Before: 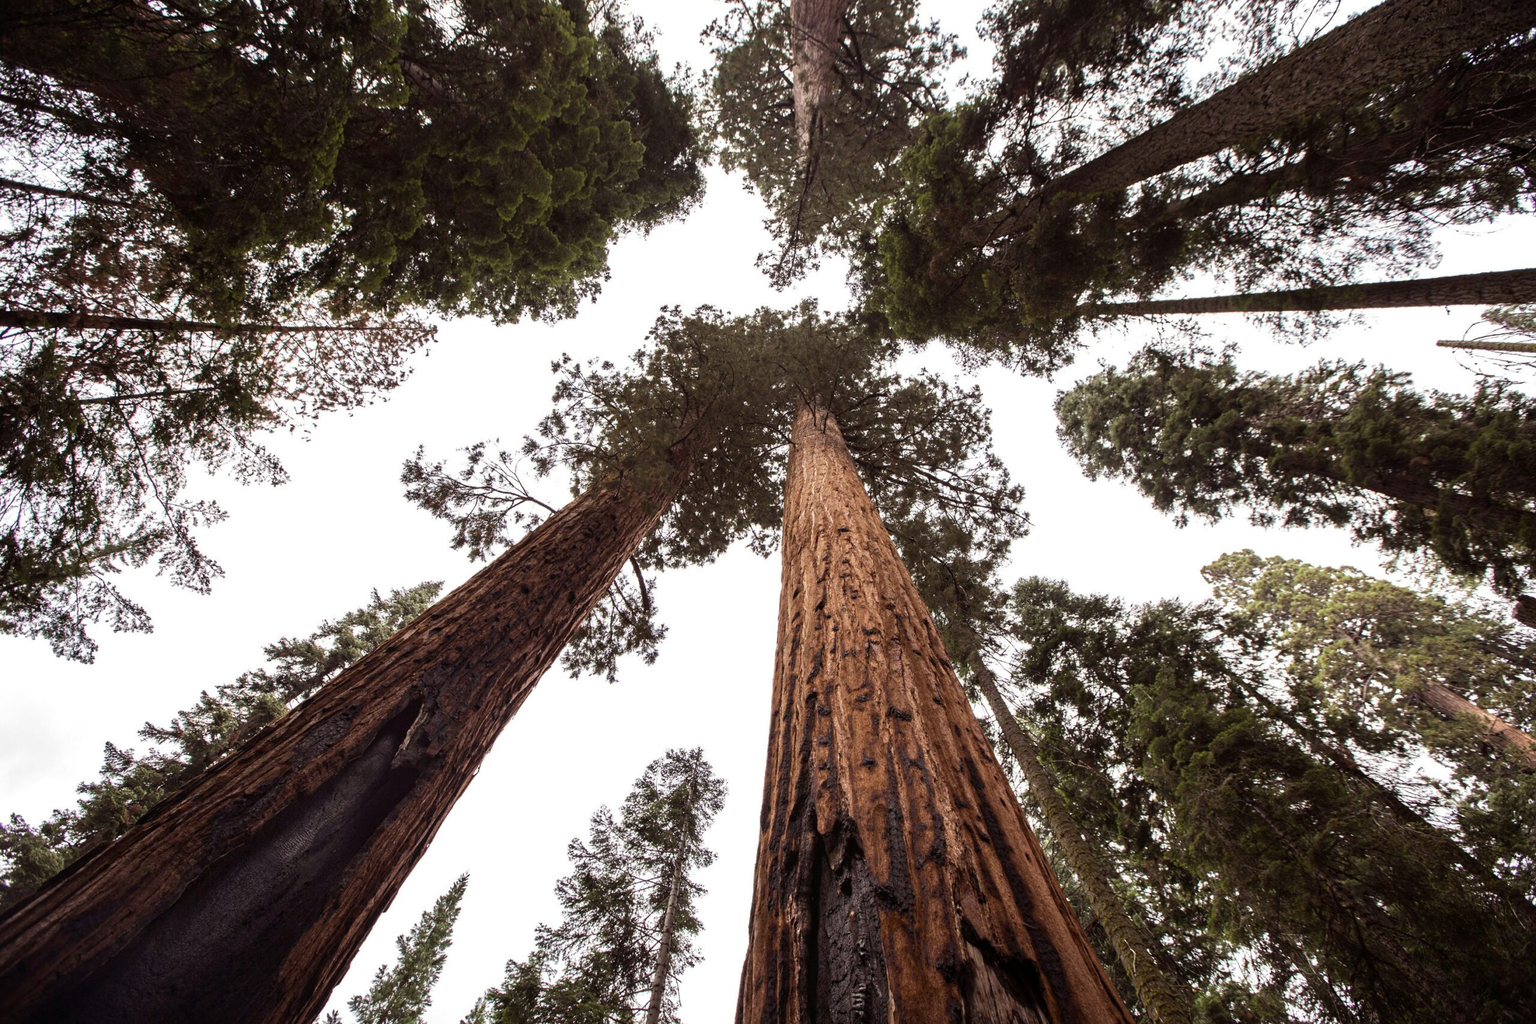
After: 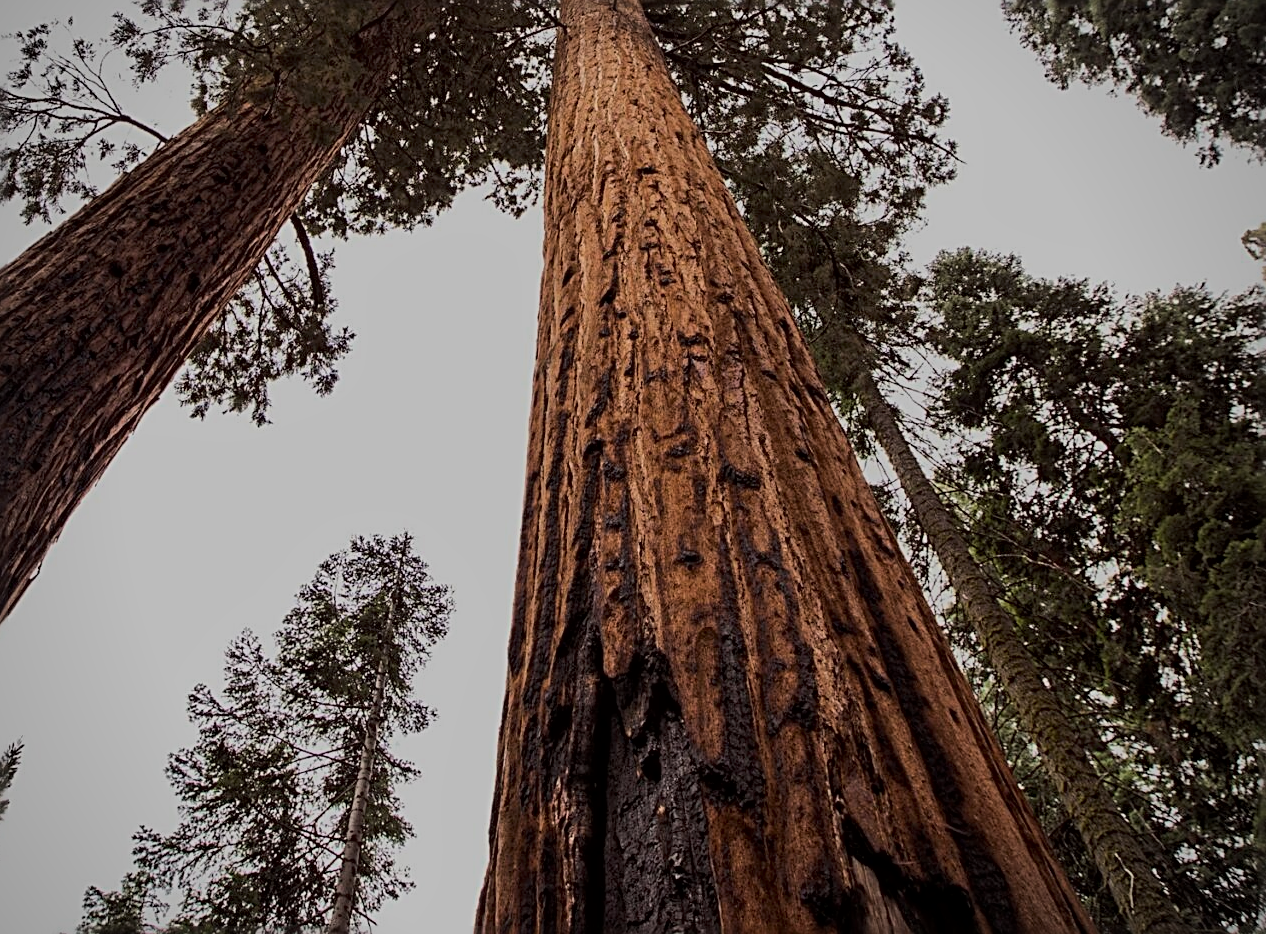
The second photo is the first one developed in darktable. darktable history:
crop: left 29.672%, top 41.786%, right 20.851%, bottom 3.487%
vignetting: fall-off radius 45%, brightness -0.33
sharpen: radius 2.817, amount 0.715
global tonemap: drago (1, 100), detail 1
tone equalizer: -8 EV -0.75 EV, -7 EV -0.7 EV, -6 EV -0.6 EV, -5 EV -0.4 EV, -3 EV 0.4 EV, -2 EV 0.6 EV, -1 EV 0.7 EV, +0 EV 0.75 EV, edges refinement/feathering 500, mask exposure compensation -1.57 EV, preserve details no
